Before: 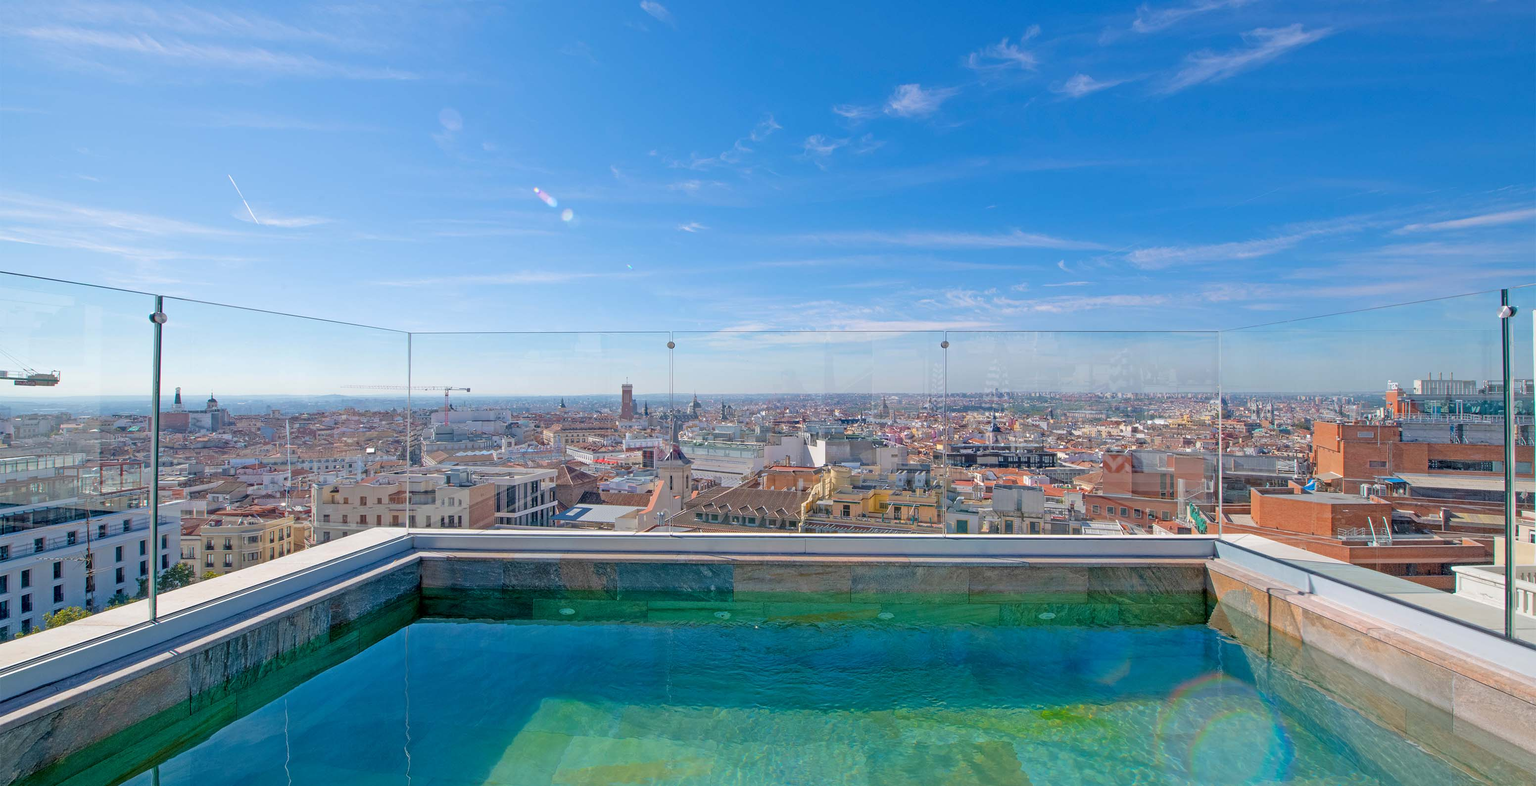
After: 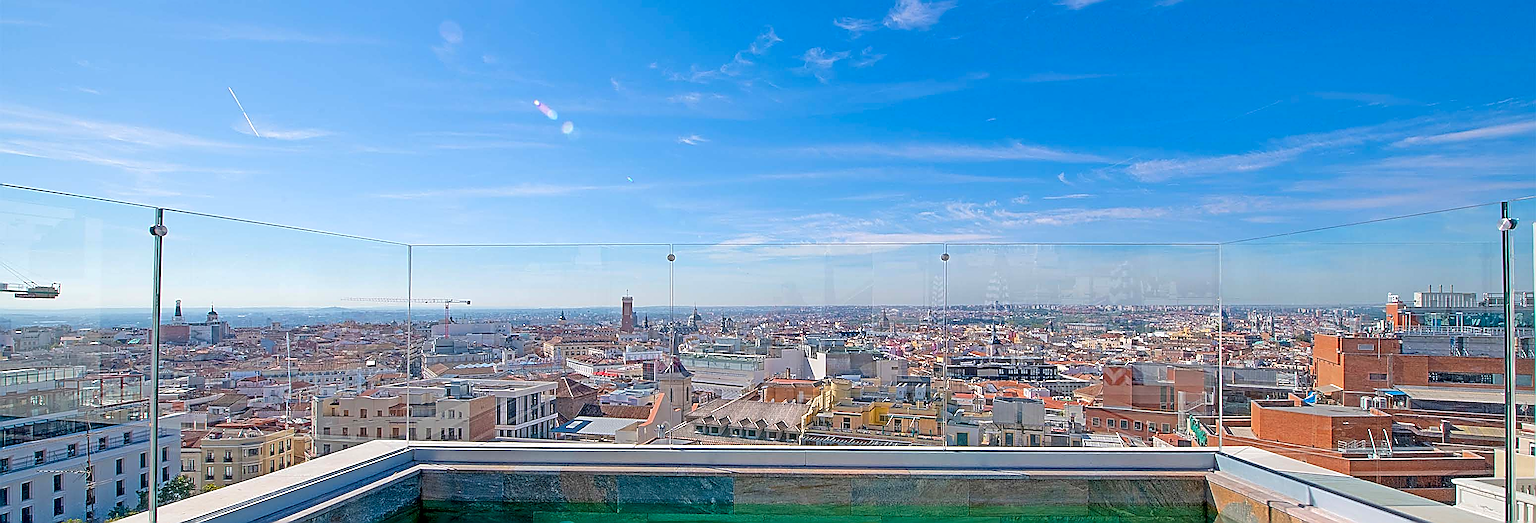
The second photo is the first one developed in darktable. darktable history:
crop: top 11.166%, bottom 22.168%
contrast brightness saturation: contrast 0.04, saturation 0.16
sharpen: amount 2
local contrast: highlights 100%, shadows 100%, detail 120%, midtone range 0.2
